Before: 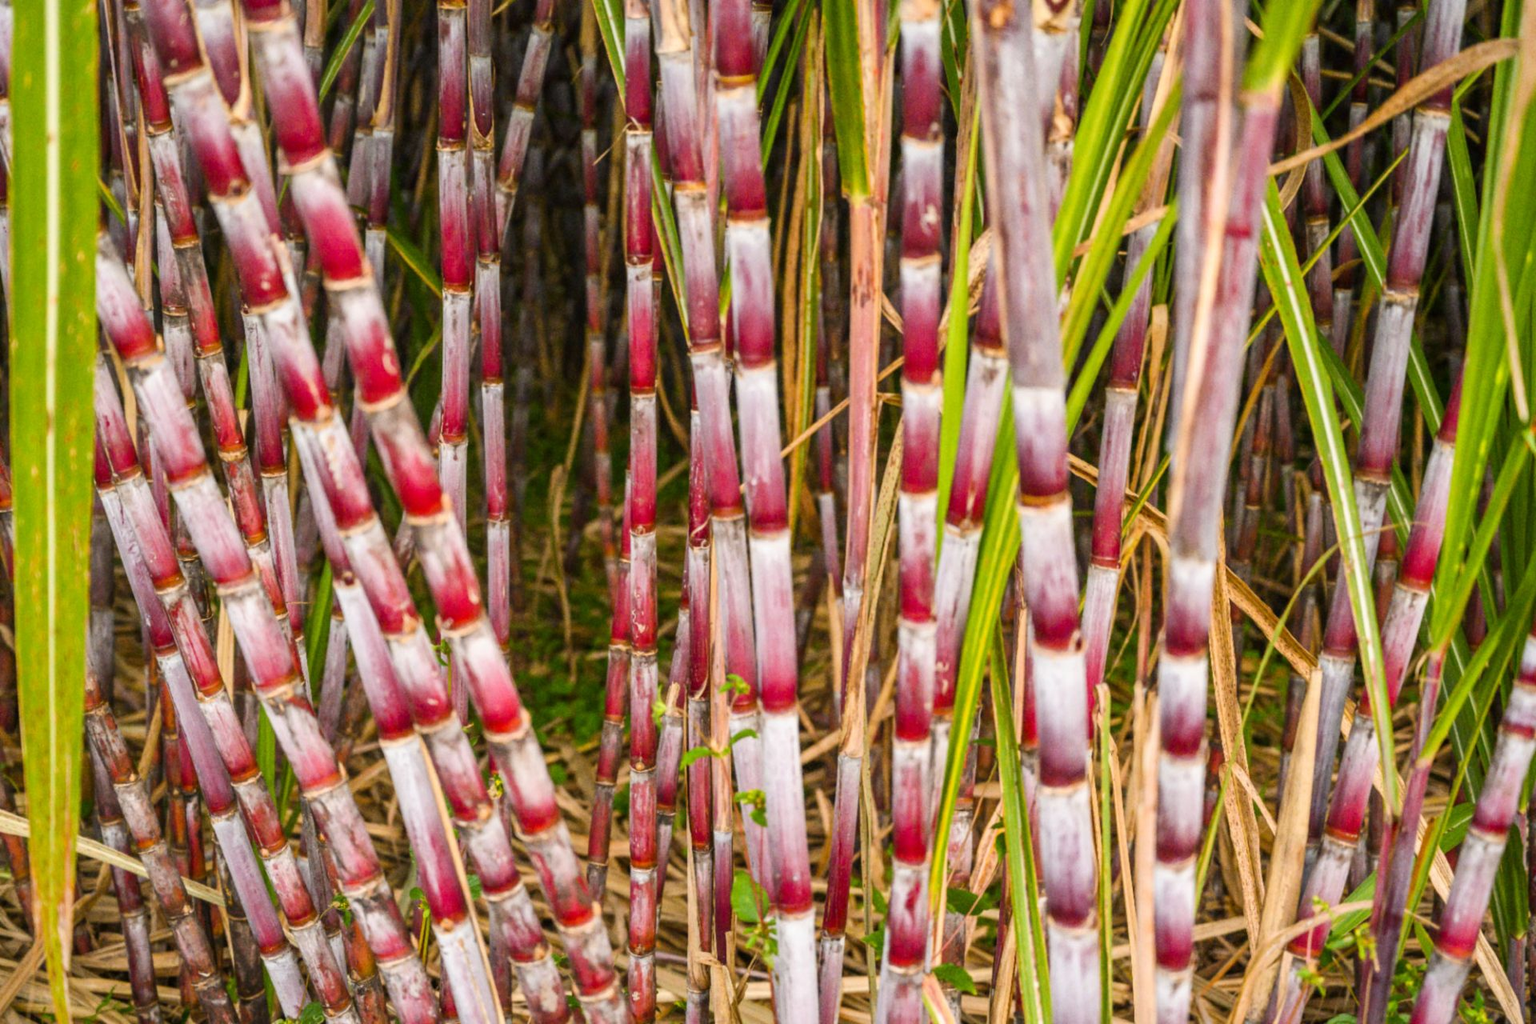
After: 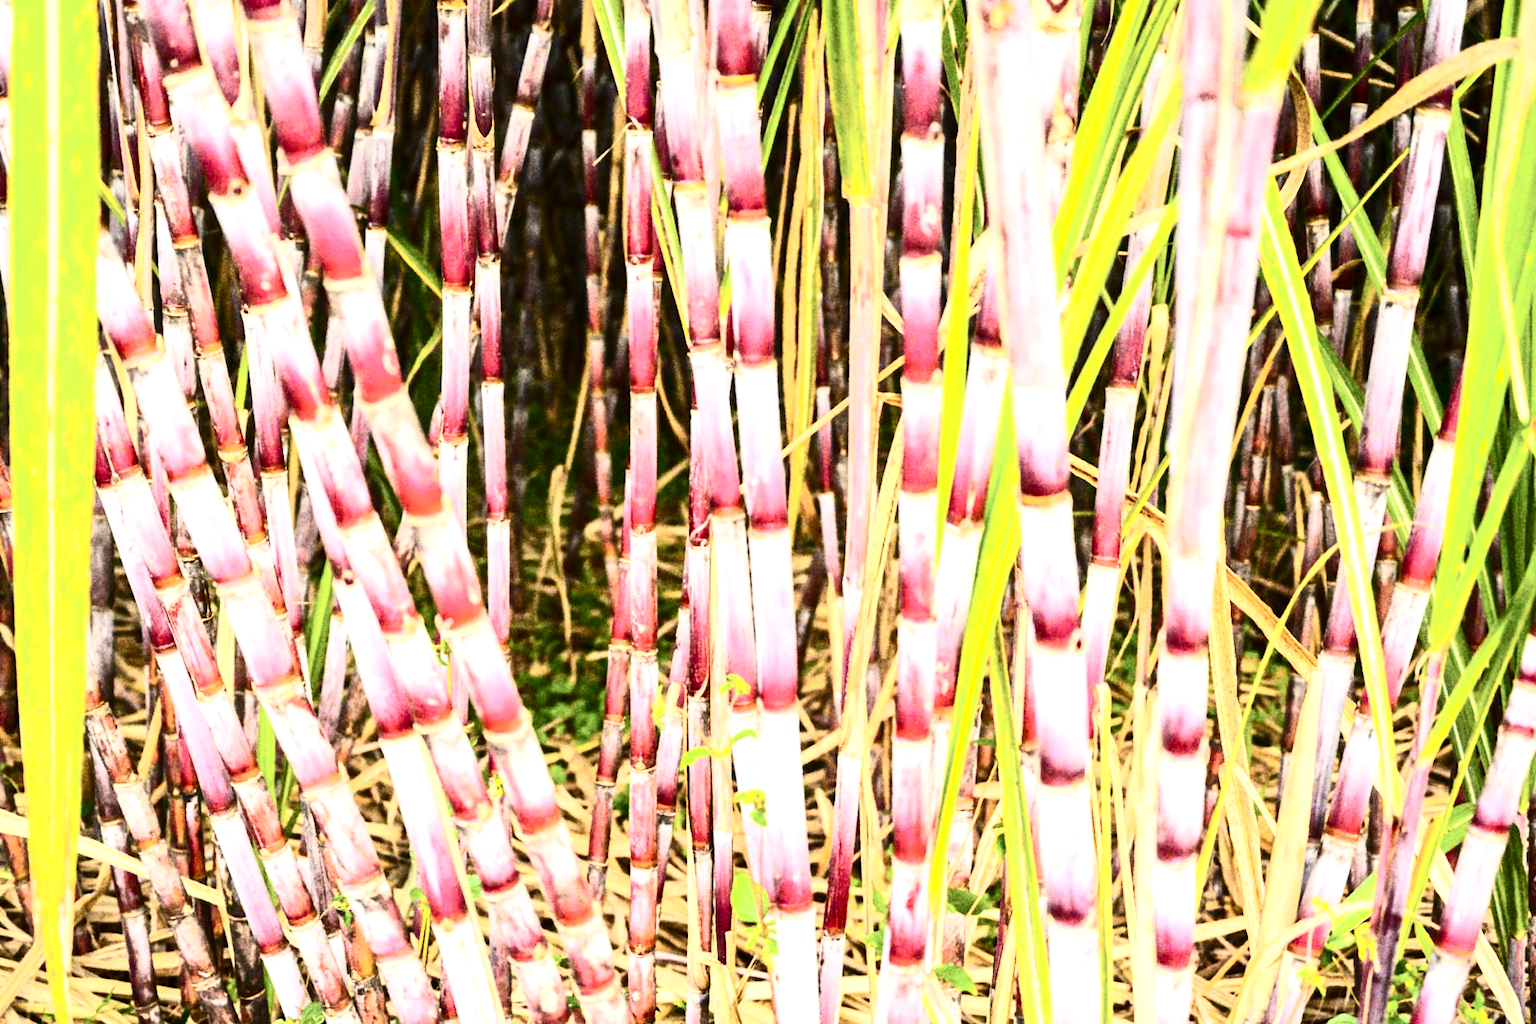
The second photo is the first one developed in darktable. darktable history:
exposure: black level correction 0, exposure 1.402 EV, compensate exposure bias true, compensate highlight preservation false
contrast brightness saturation: contrast 0.485, saturation -0.093
